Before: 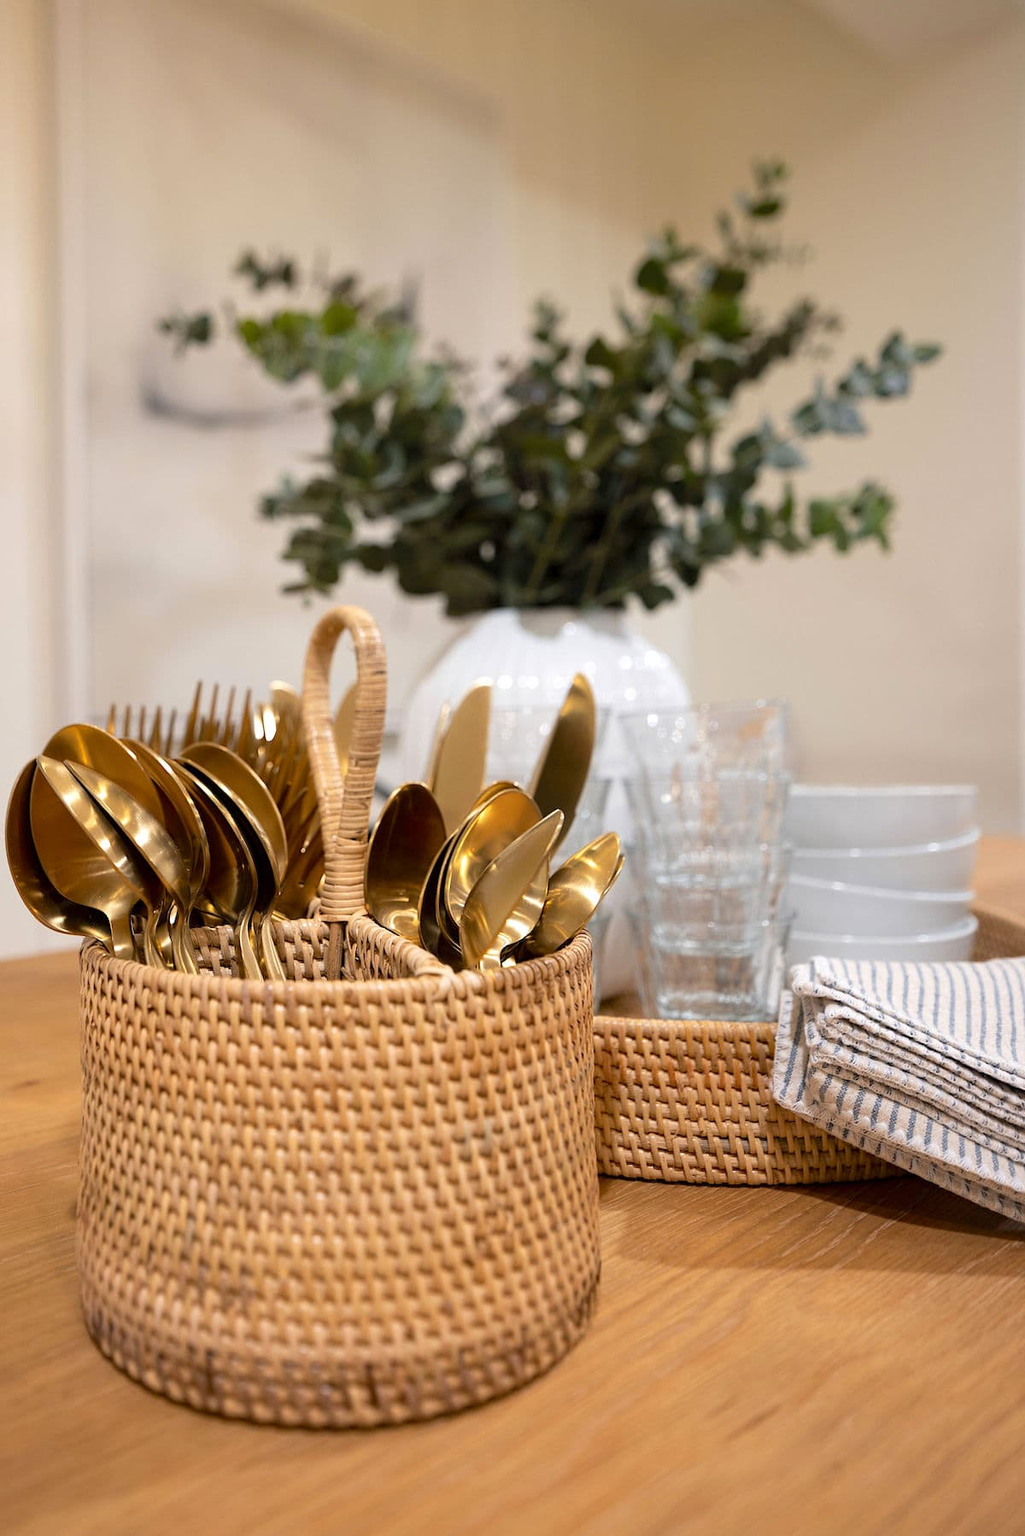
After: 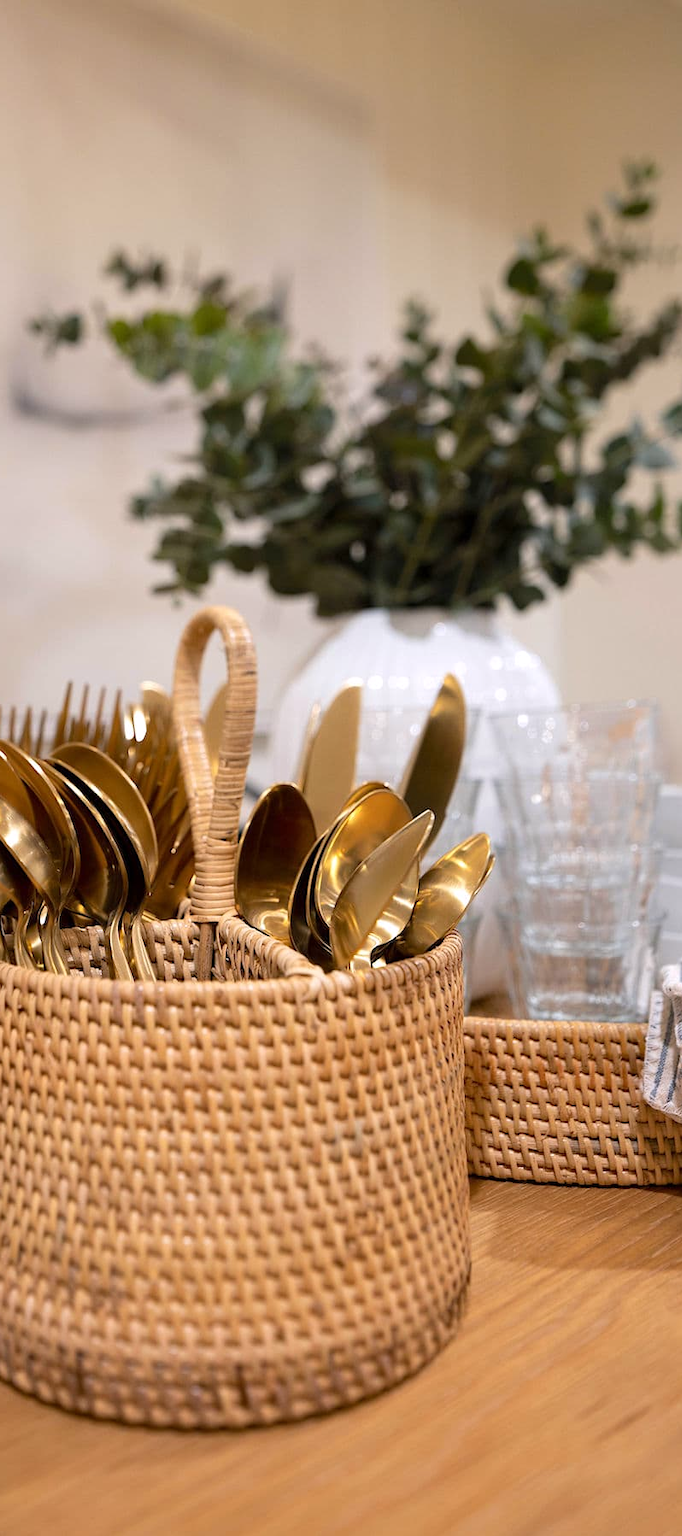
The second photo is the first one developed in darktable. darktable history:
crop and rotate: left 12.673%, right 20.66%
white balance: red 1.009, blue 1.027
